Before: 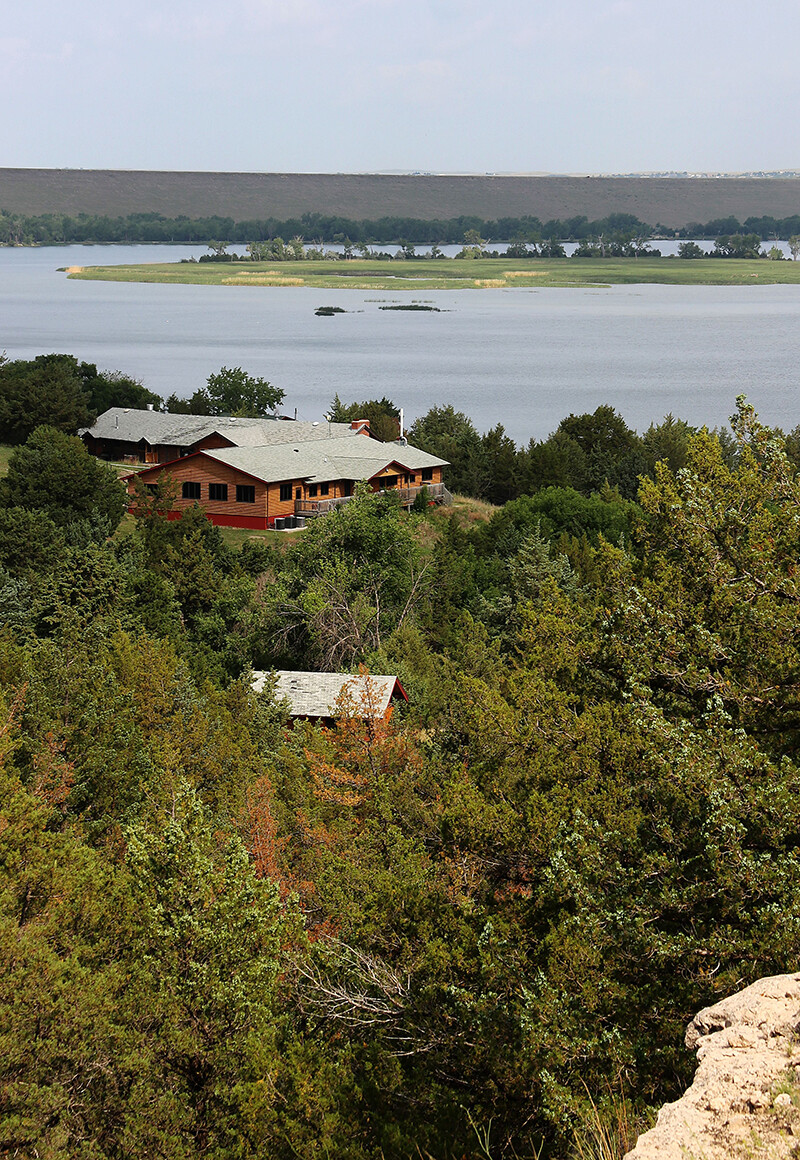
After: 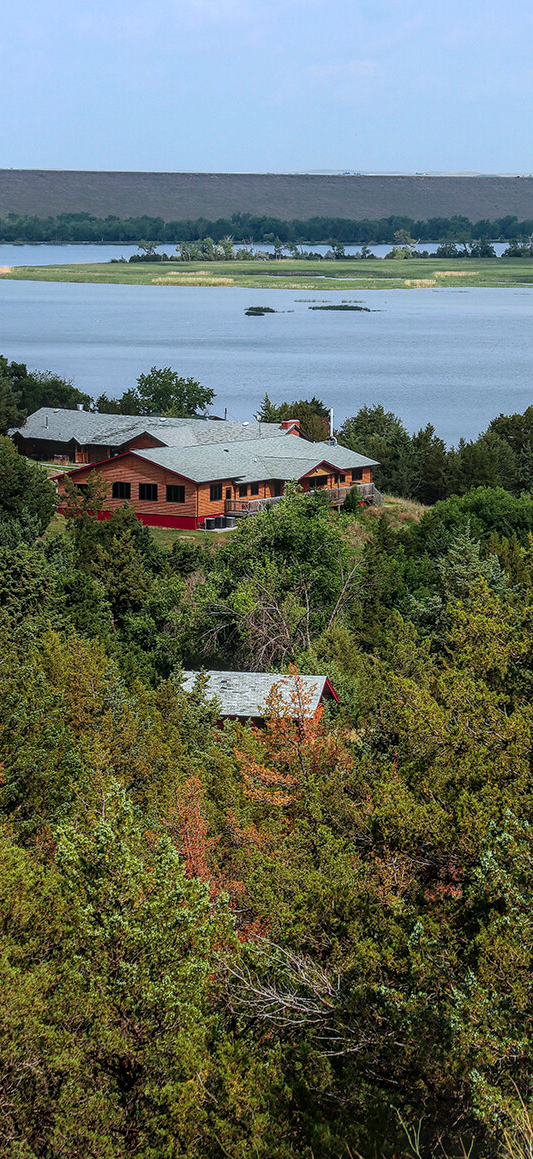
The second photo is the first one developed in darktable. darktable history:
crop and rotate: left 8.786%, right 24.548%
exposure: compensate highlight preservation false
color calibration: output R [0.972, 0.068, -0.094, 0], output G [-0.178, 1.216, -0.086, 0], output B [0.095, -0.136, 0.98, 0], illuminant custom, x 0.371, y 0.381, temperature 4283.16 K
local contrast: highlights 0%, shadows 0%, detail 133%
